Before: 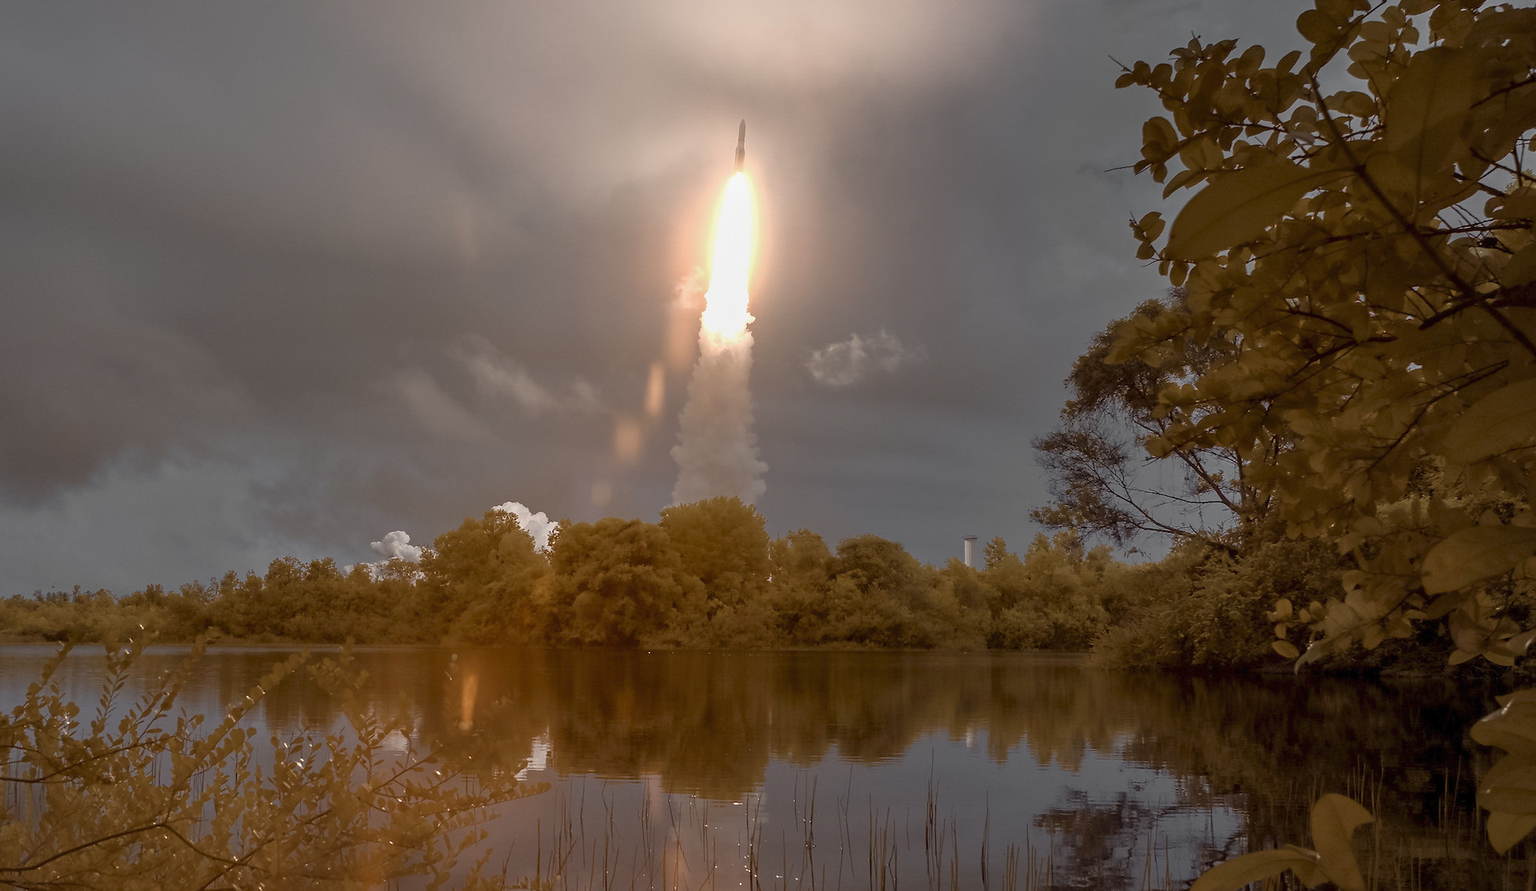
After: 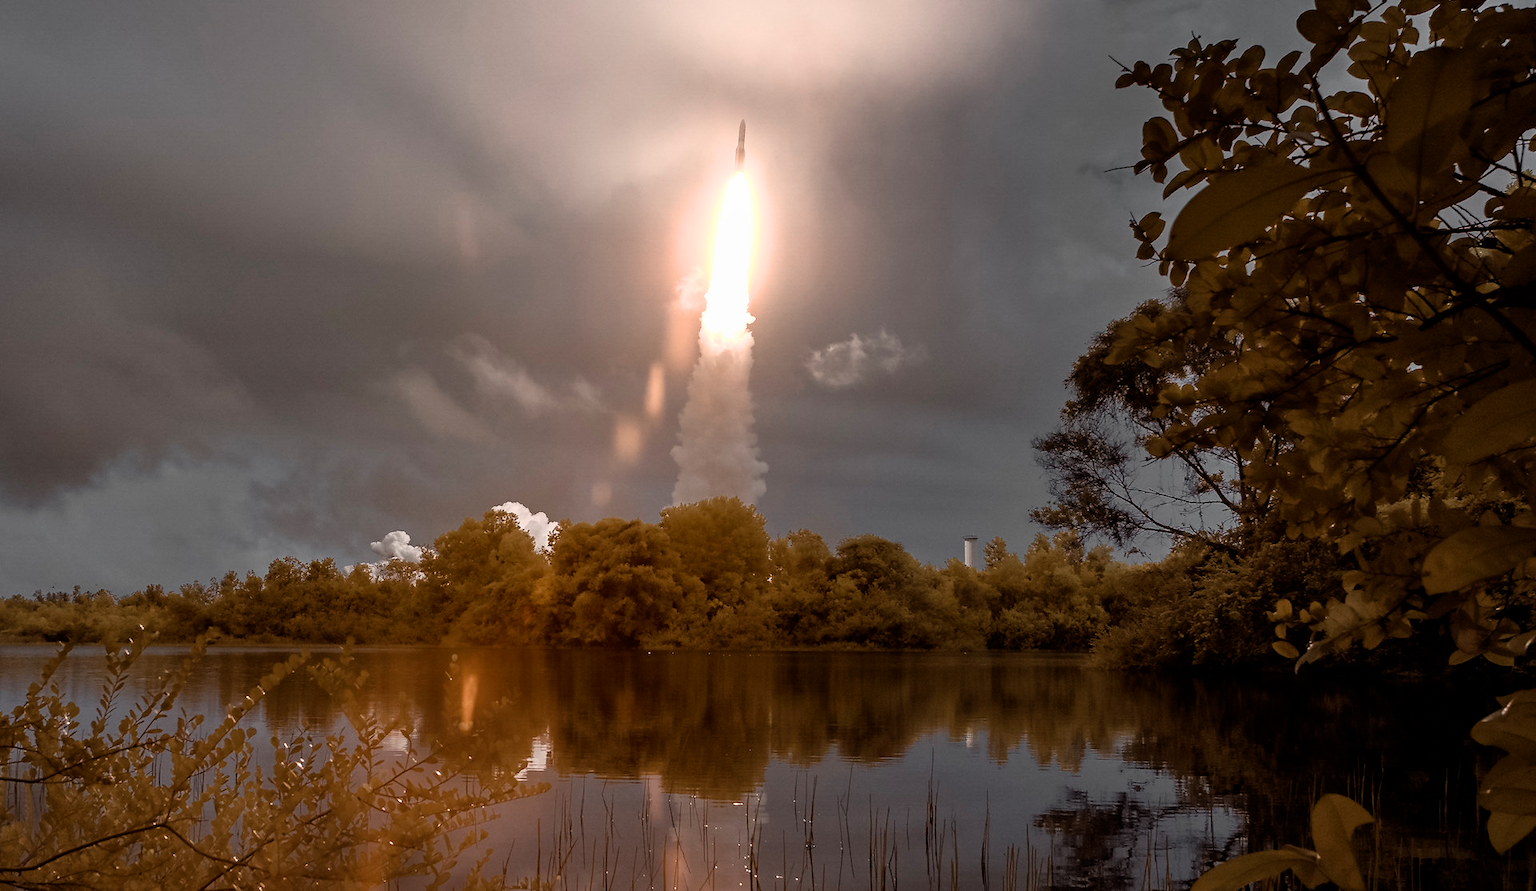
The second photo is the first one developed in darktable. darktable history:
filmic rgb: black relative exposure -6.46 EV, white relative exposure 2.43 EV, target white luminance 99.938%, hardness 5.25, latitude 0.335%, contrast 1.425, highlights saturation mix 2.14%
